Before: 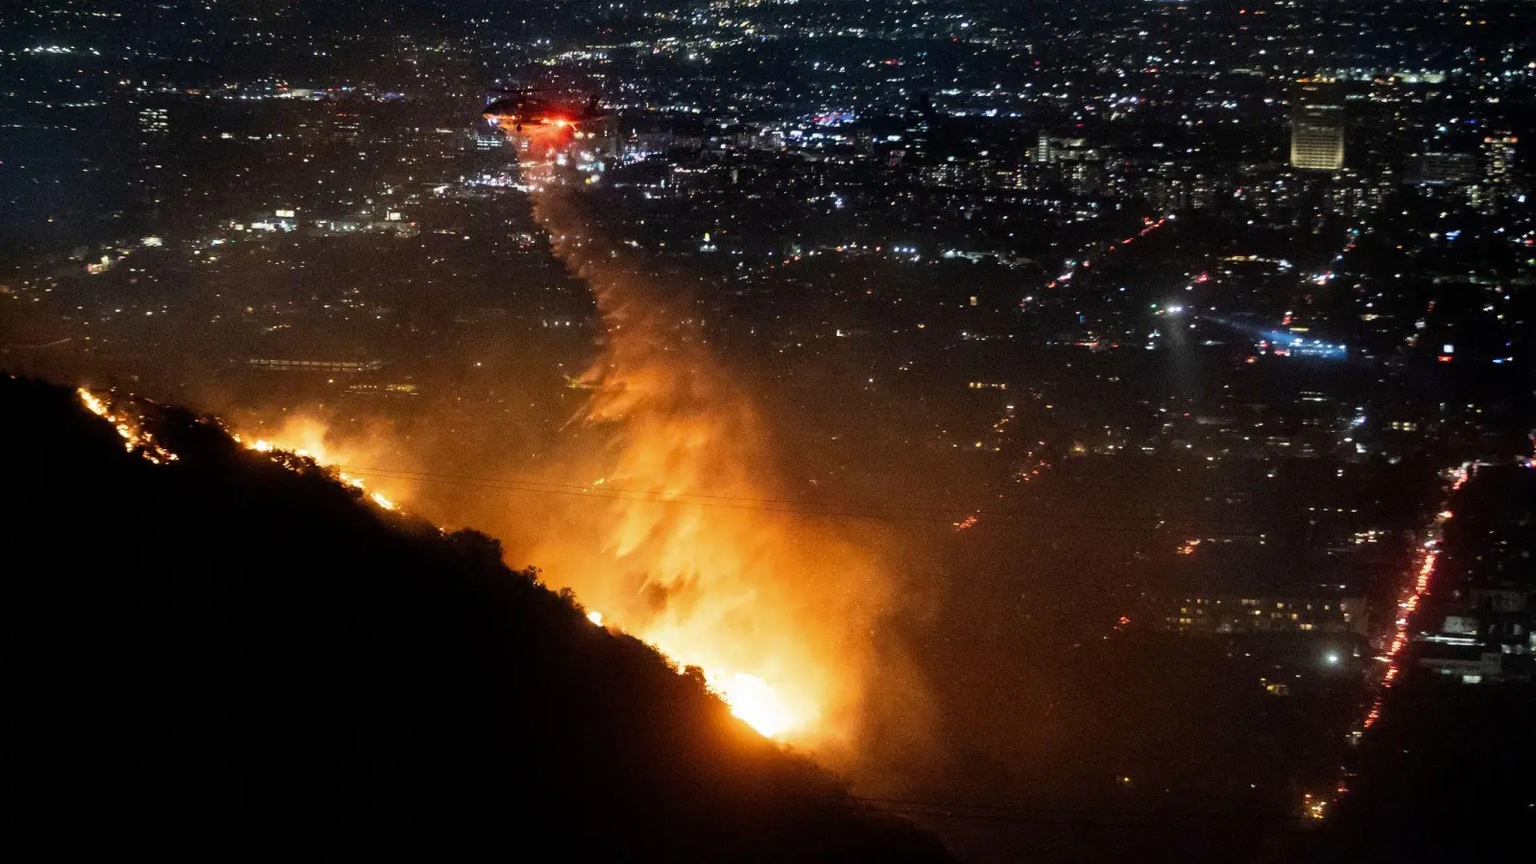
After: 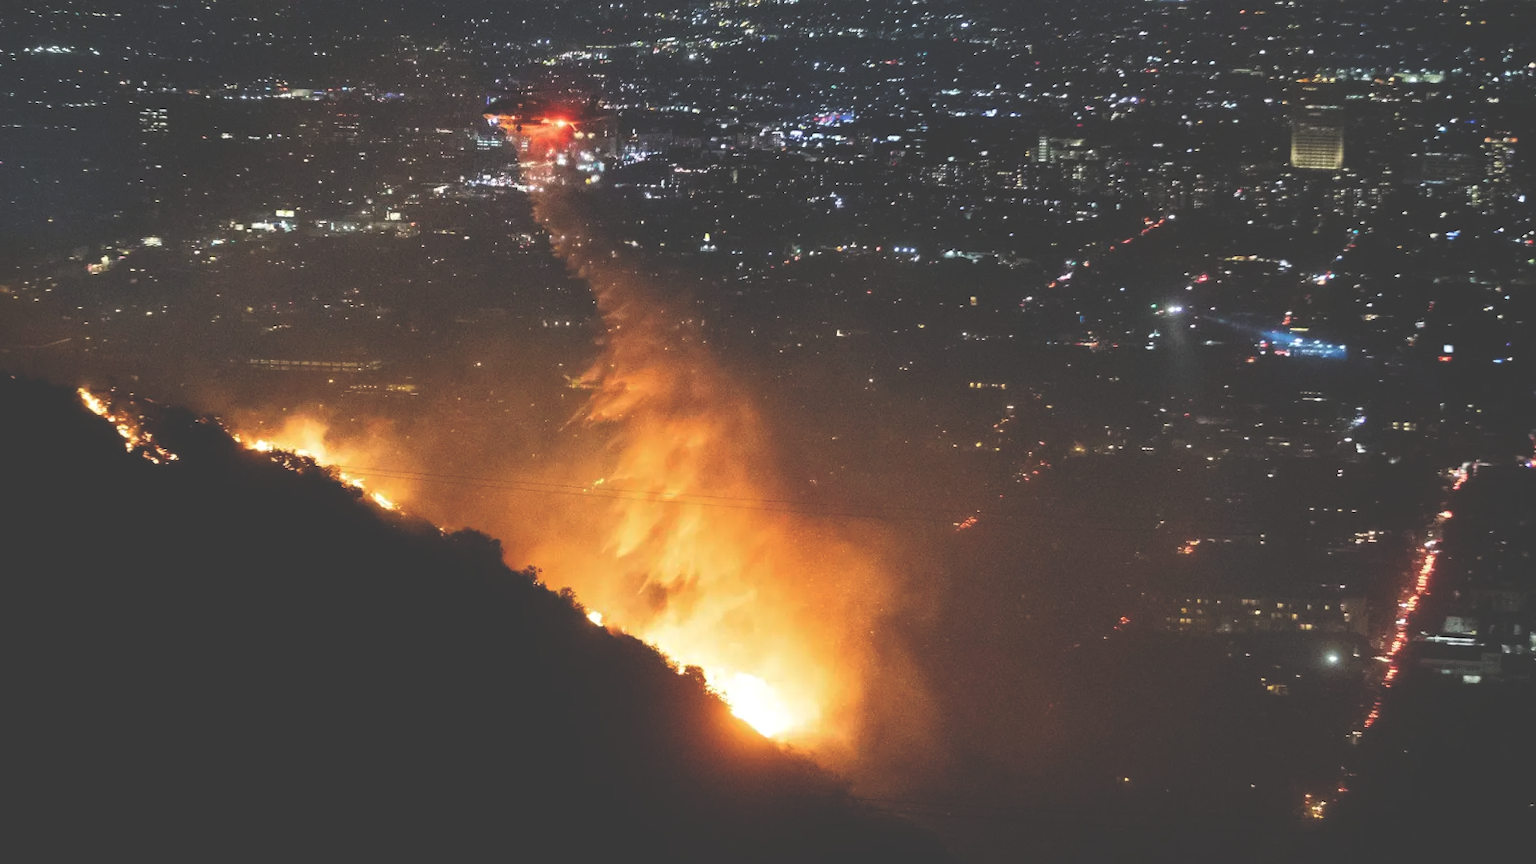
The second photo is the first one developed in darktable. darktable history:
exposure: black level correction -0.04, exposure 0.063 EV, compensate highlight preservation false
